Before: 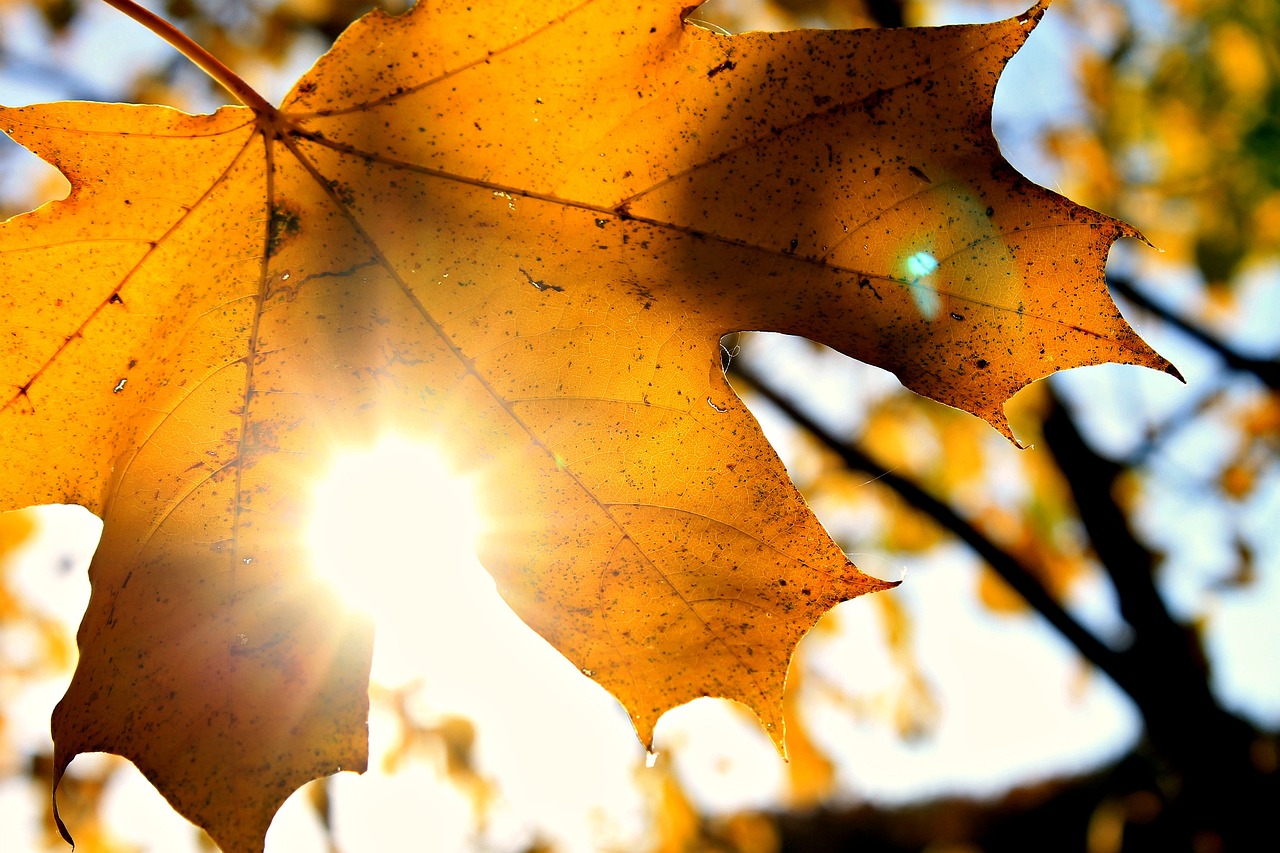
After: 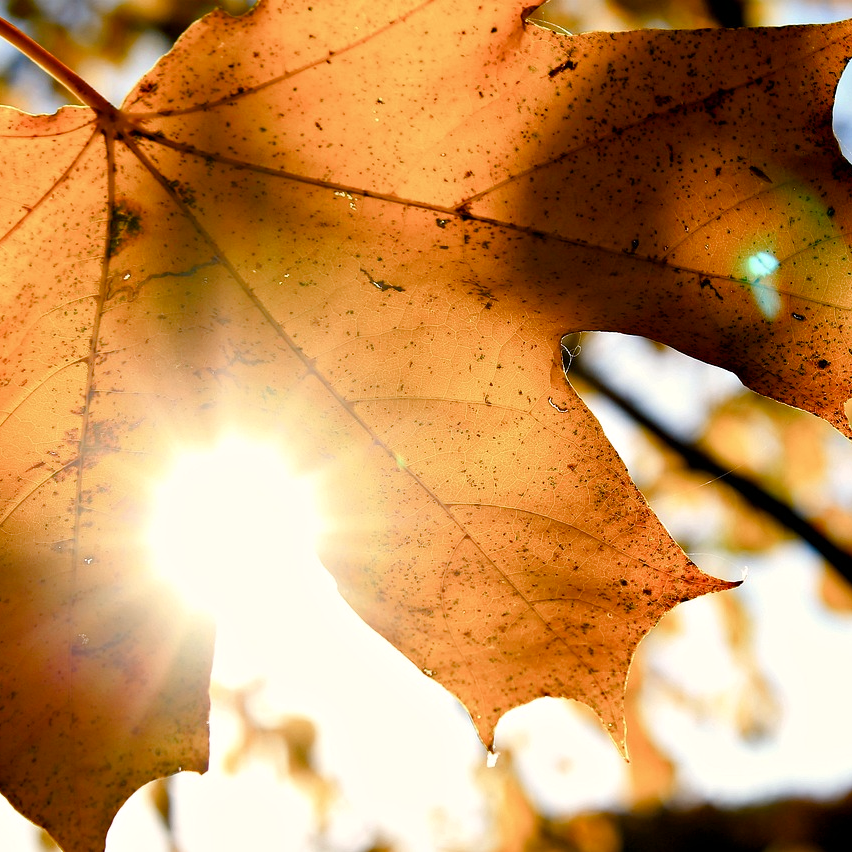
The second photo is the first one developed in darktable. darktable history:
crop and rotate: left 12.476%, right 20.923%
color balance rgb: shadows lift › chroma 1.002%, shadows lift › hue 241.31°, highlights gain › luminance 1.191%, highlights gain › chroma 0.426%, highlights gain › hue 40.9°, perceptual saturation grading › global saturation 0.638%, perceptual saturation grading › highlights -33.4%, perceptual saturation grading › mid-tones 14.986%, perceptual saturation grading › shadows 47.495%, global vibrance 20%
